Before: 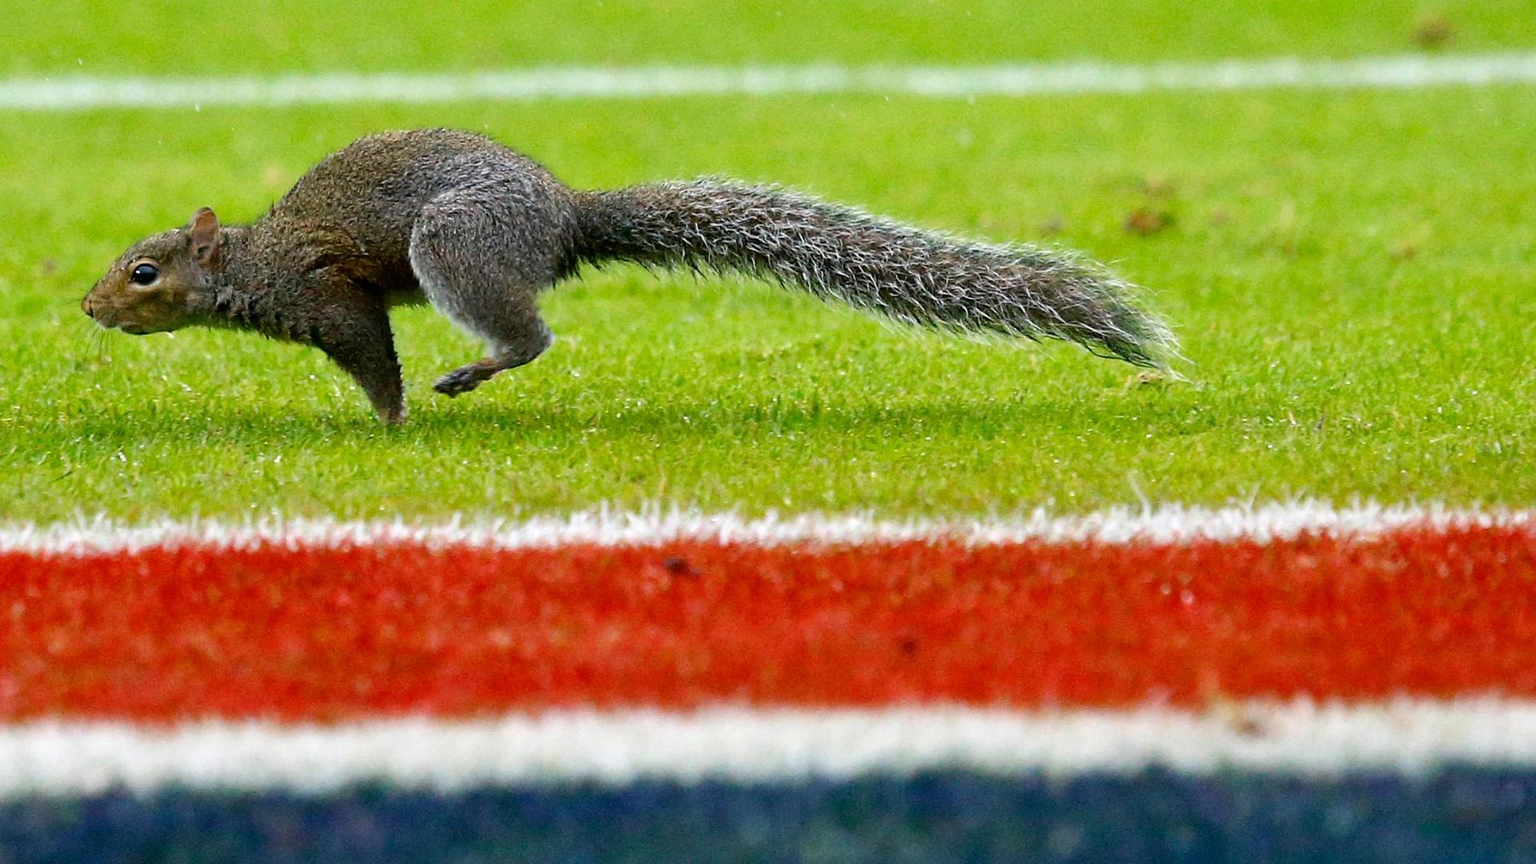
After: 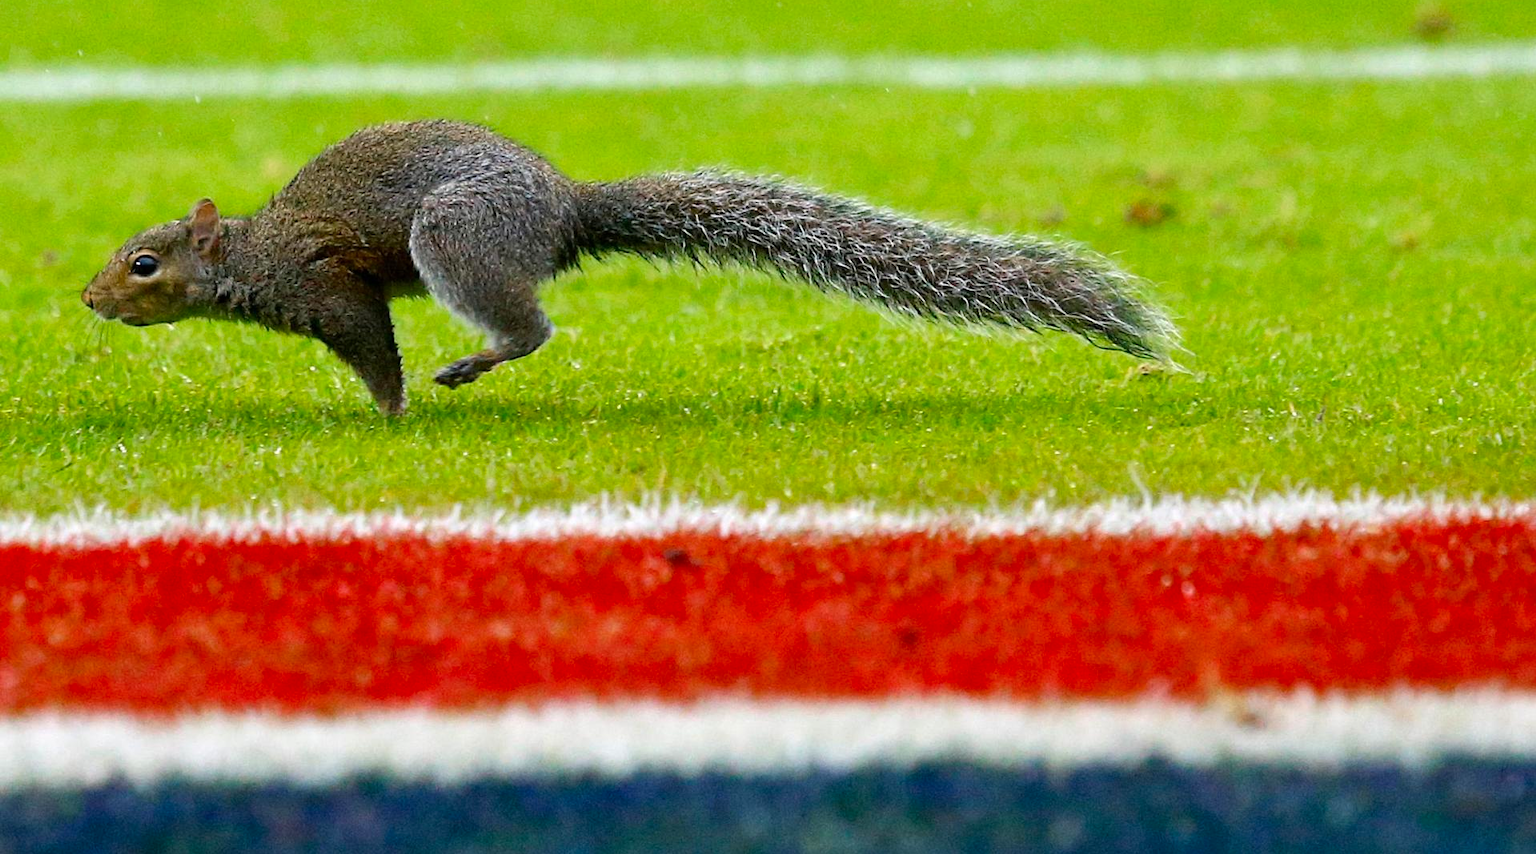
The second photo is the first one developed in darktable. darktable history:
crop: top 1.049%, right 0.001%
contrast brightness saturation: saturation 0.13
